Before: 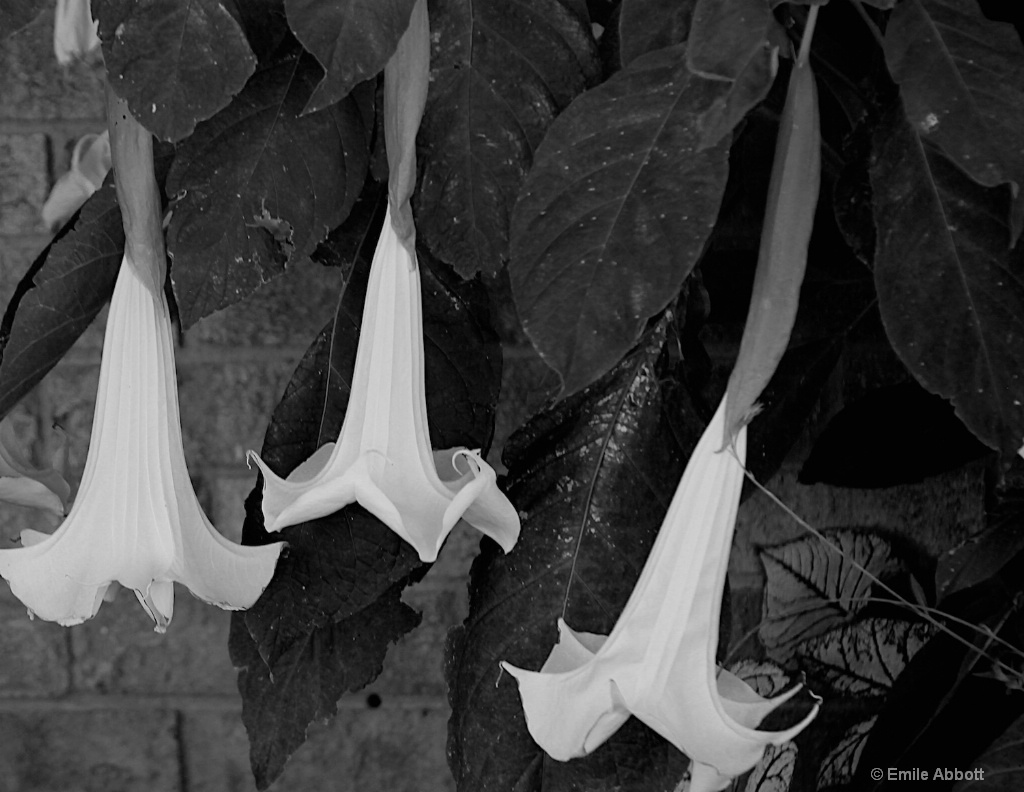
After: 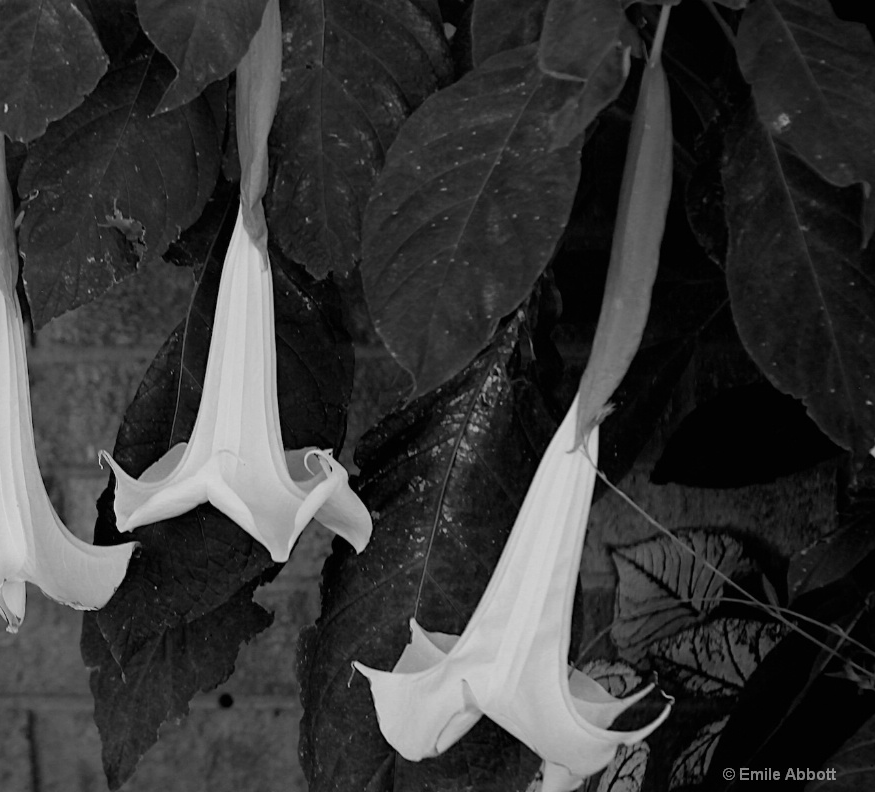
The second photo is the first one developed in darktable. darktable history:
crop and rotate: left 14.52%
